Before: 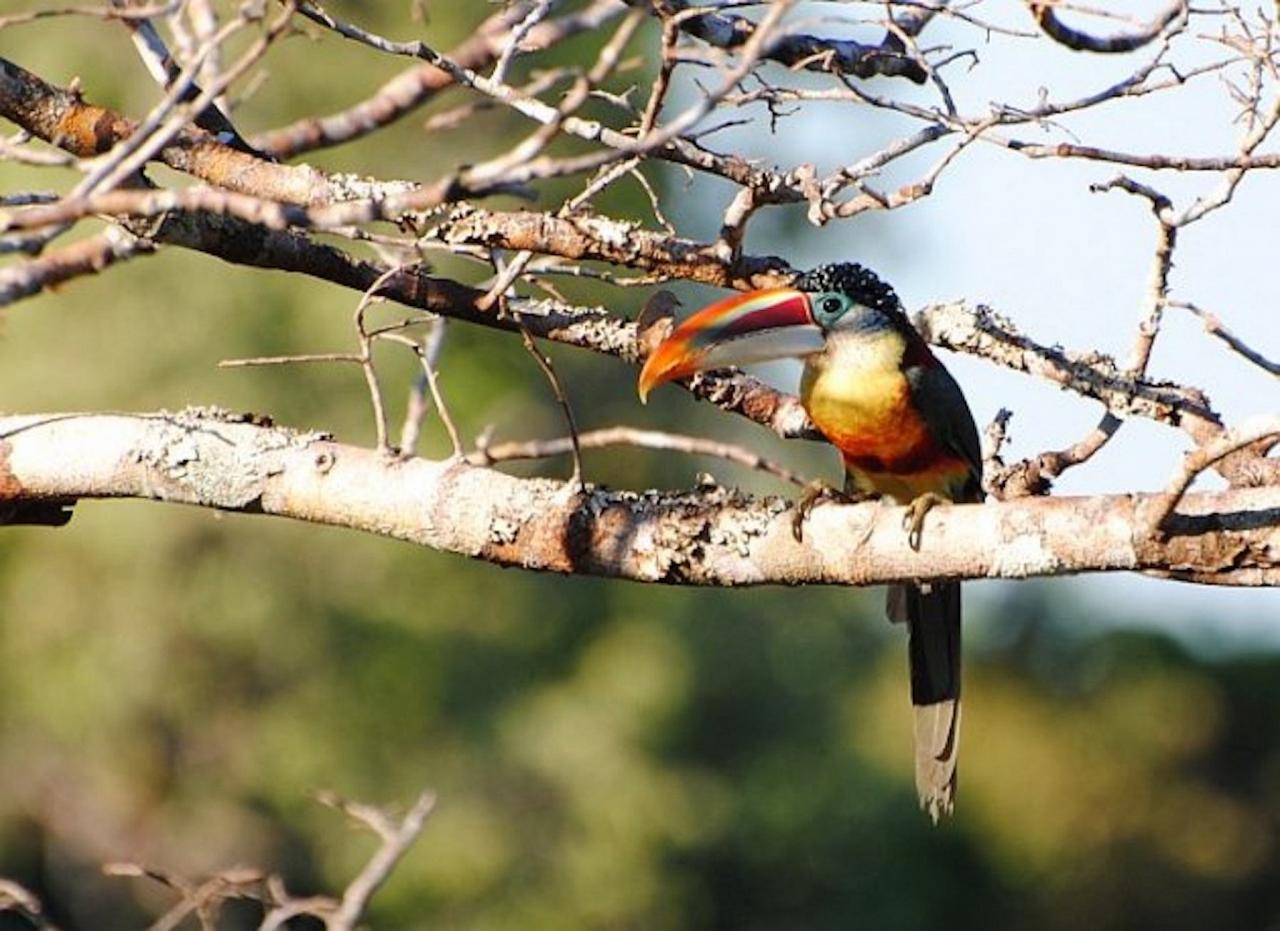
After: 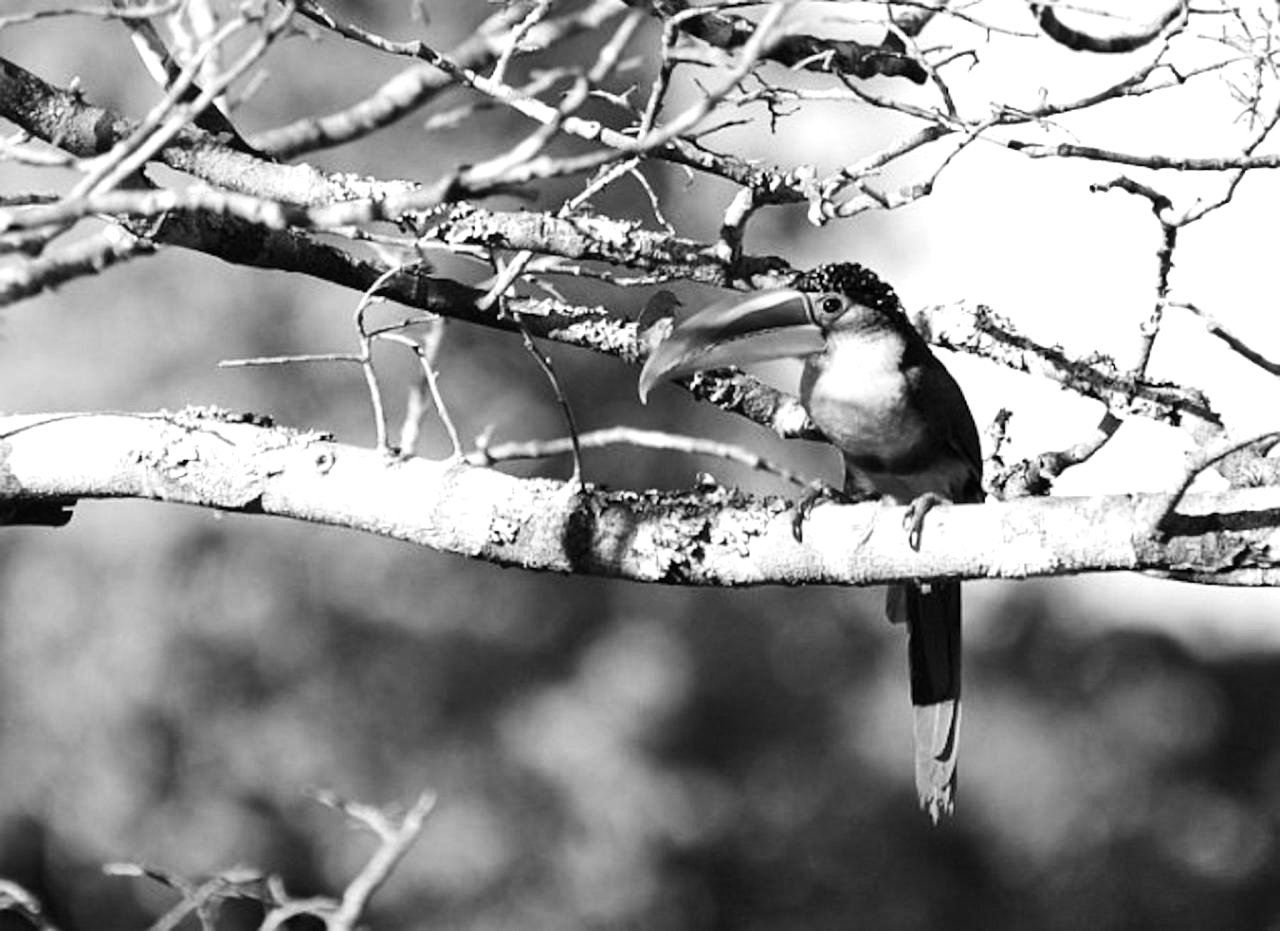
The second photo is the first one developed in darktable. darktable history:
shadows and highlights: radius 44.78, white point adjustment 6.64, compress 79.65%, highlights color adjustment 78.42%, soften with gaussian
monochrome: on, module defaults
contrast brightness saturation: contrast 0.18, saturation 0.3
